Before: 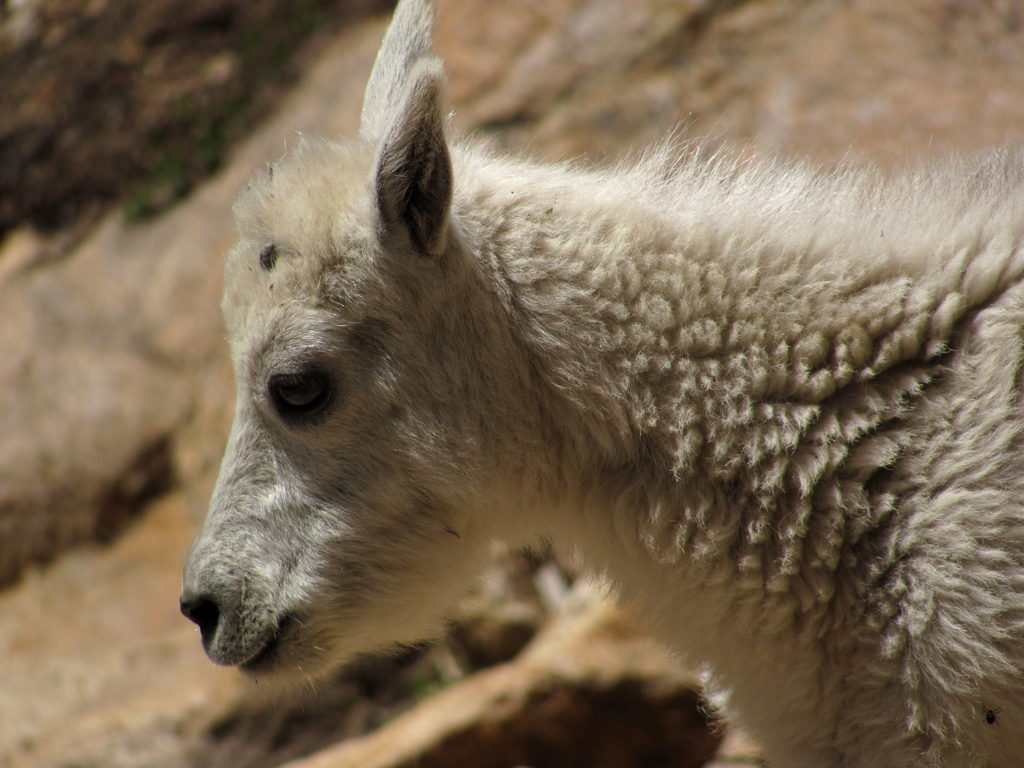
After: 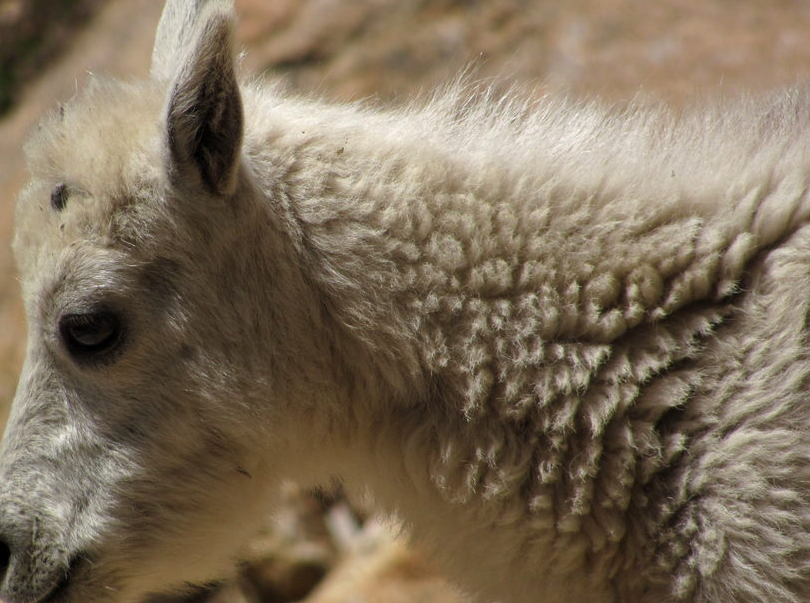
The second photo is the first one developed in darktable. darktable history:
crop and rotate: left 20.463%, top 7.84%, right 0.382%, bottom 13.577%
